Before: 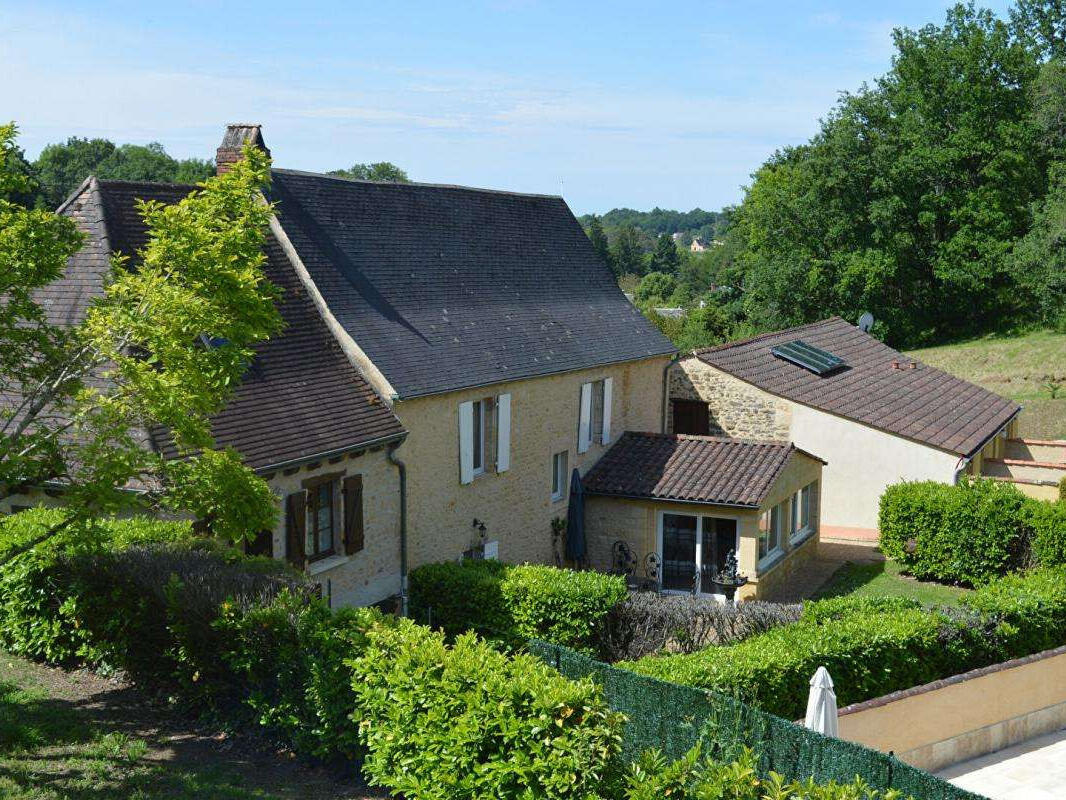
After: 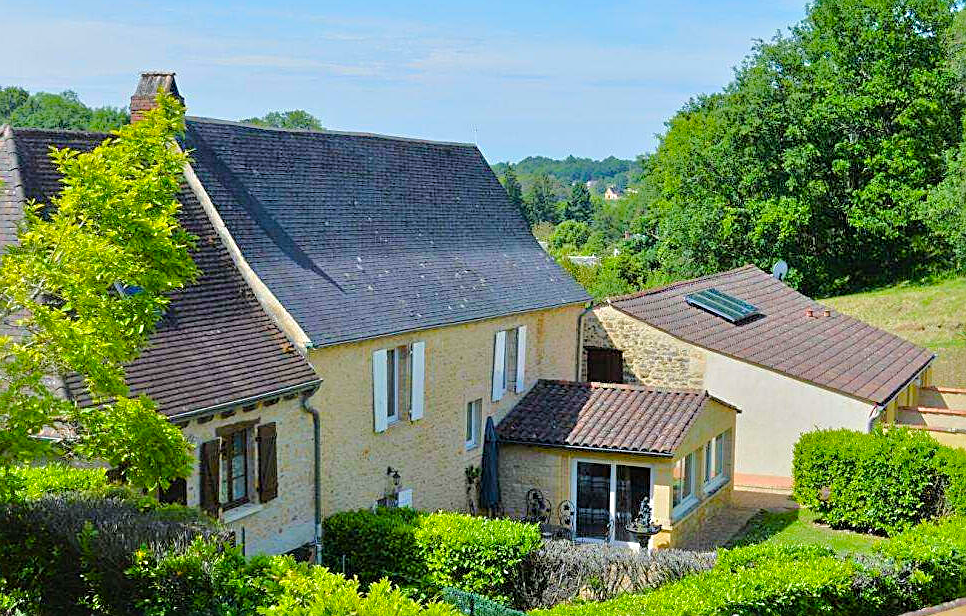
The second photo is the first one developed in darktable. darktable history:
exposure: exposure -0.293 EV, compensate highlight preservation false
crop: left 8.155%, top 6.611%, bottom 15.385%
sharpen: on, module defaults
color balance rgb: perceptual saturation grading › global saturation 25%, perceptual brilliance grading › mid-tones 10%, perceptual brilliance grading › shadows 15%, global vibrance 20%
tone equalizer: -7 EV 0.15 EV, -6 EV 0.6 EV, -5 EV 1.15 EV, -4 EV 1.33 EV, -3 EV 1.15 EV, -2 EV 0.6 EV, -1 EV 0.15 EV, mask exposure compensation -0.5 EV
